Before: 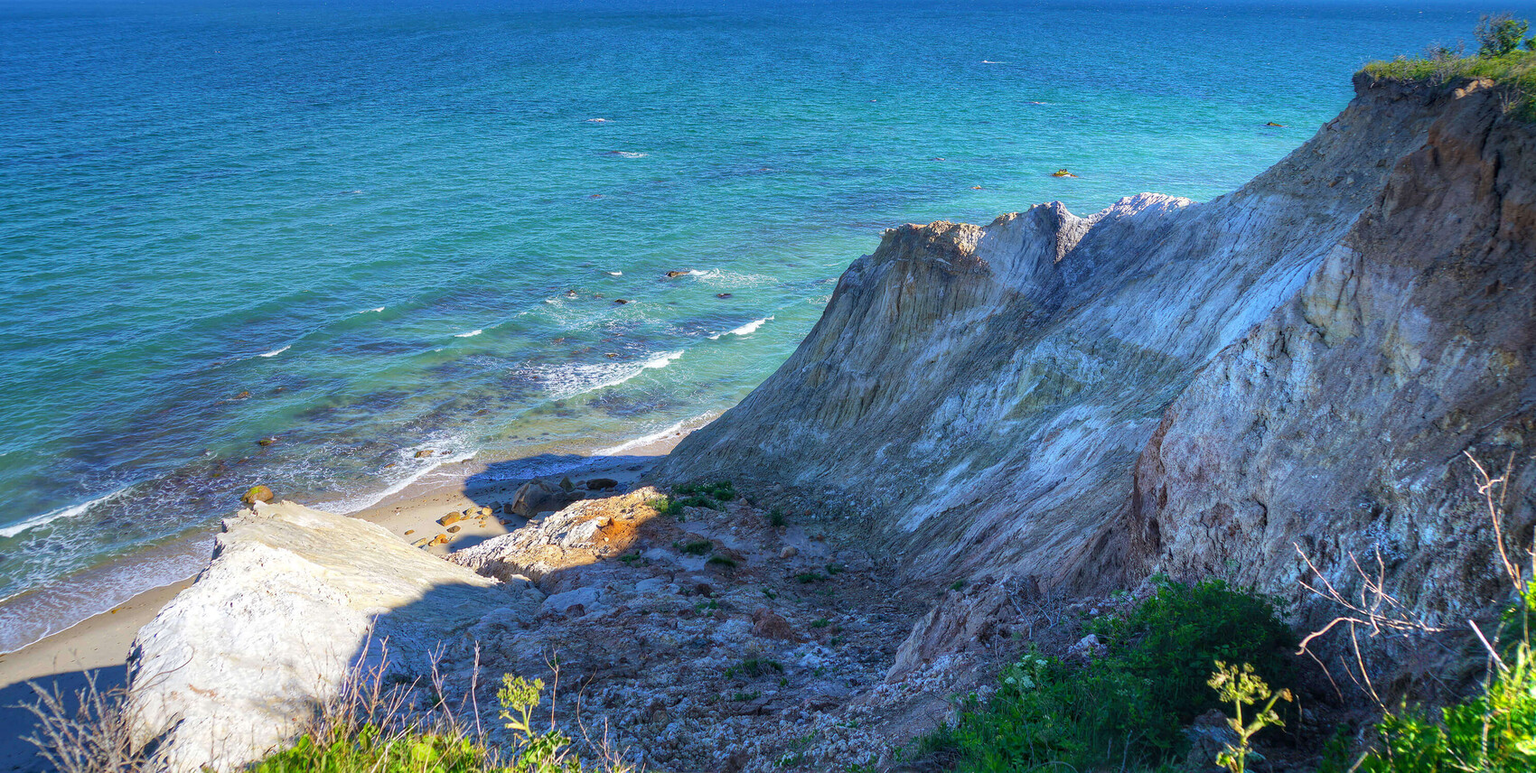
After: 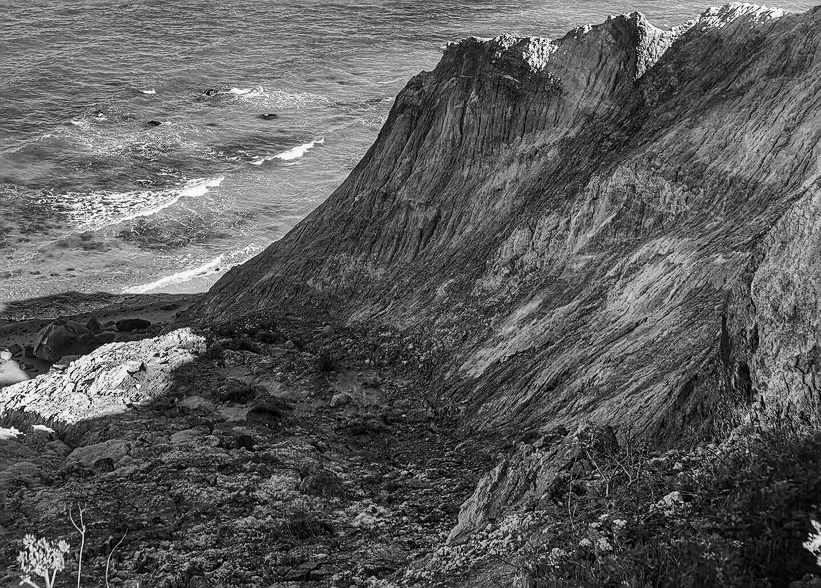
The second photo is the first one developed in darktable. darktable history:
color balance rgb: linear chroma grading › global chroma 15%, perceptual saturation grading › global saturation 30%
local contrast: detail 110%
contrast brightness saturation: contrast 0.2, brightness -0.11, saturation 0.1
shadows and highlights: low approximation 0.01, soften with gaussian
crop: left 31.379%, top 24.658%, right 20.326%, bottom 6.628%
sharpen: on, module defaults
color contrast: green-magenta contrast 1.73, blue-yellow contrast 1.15
monochrome: on, module defaults
